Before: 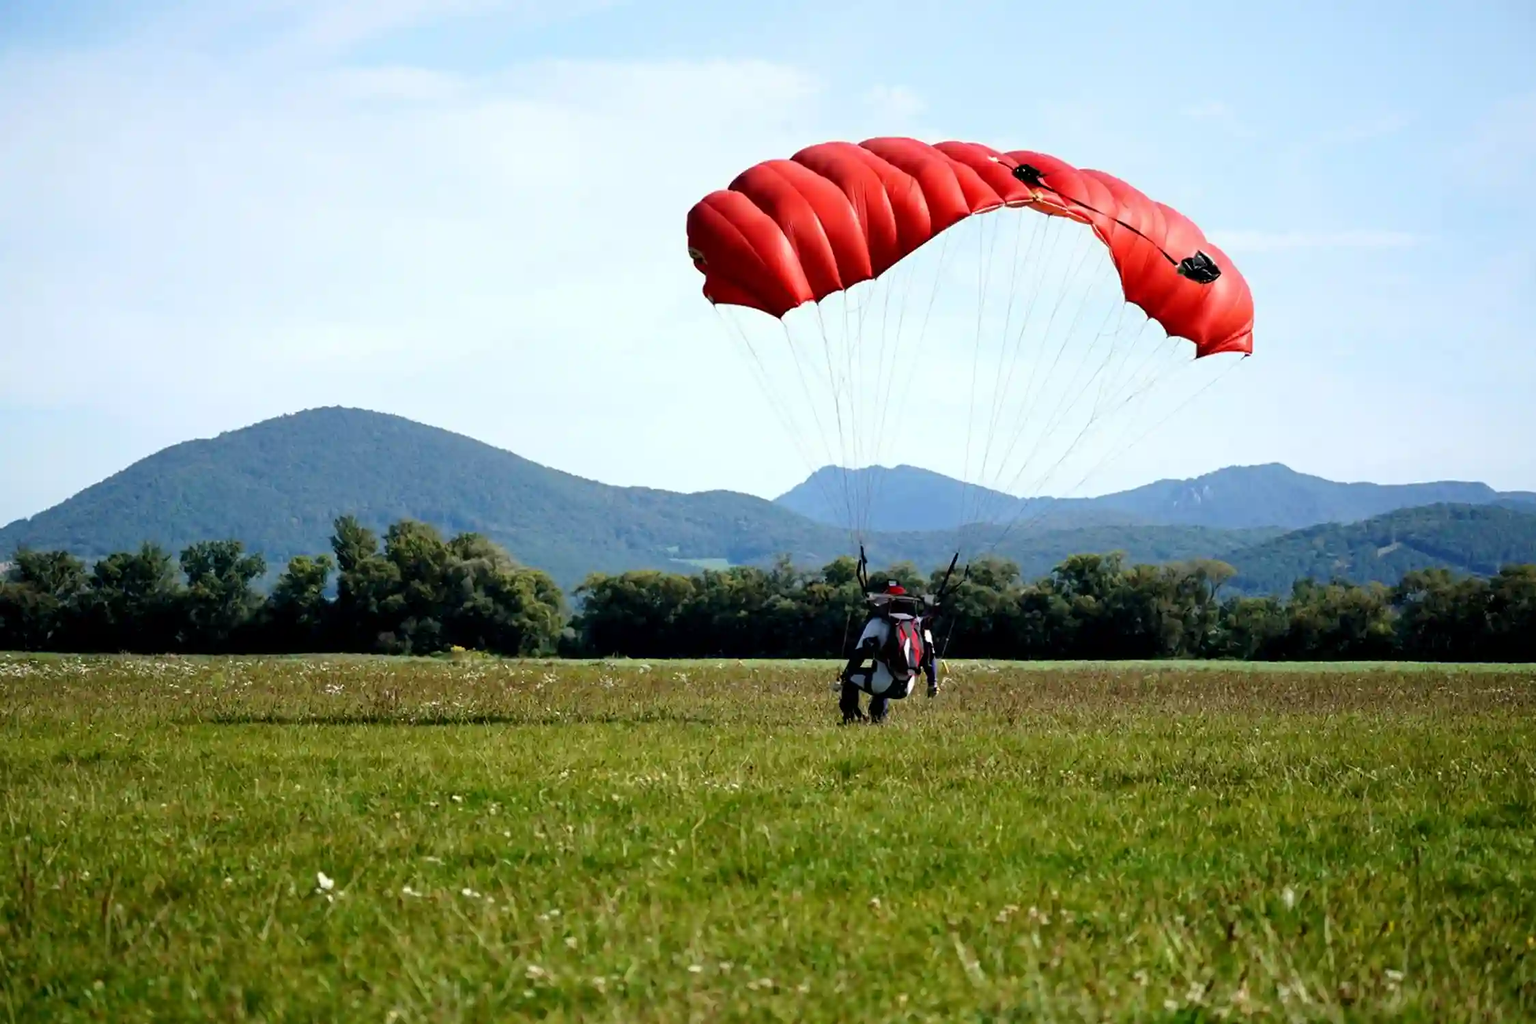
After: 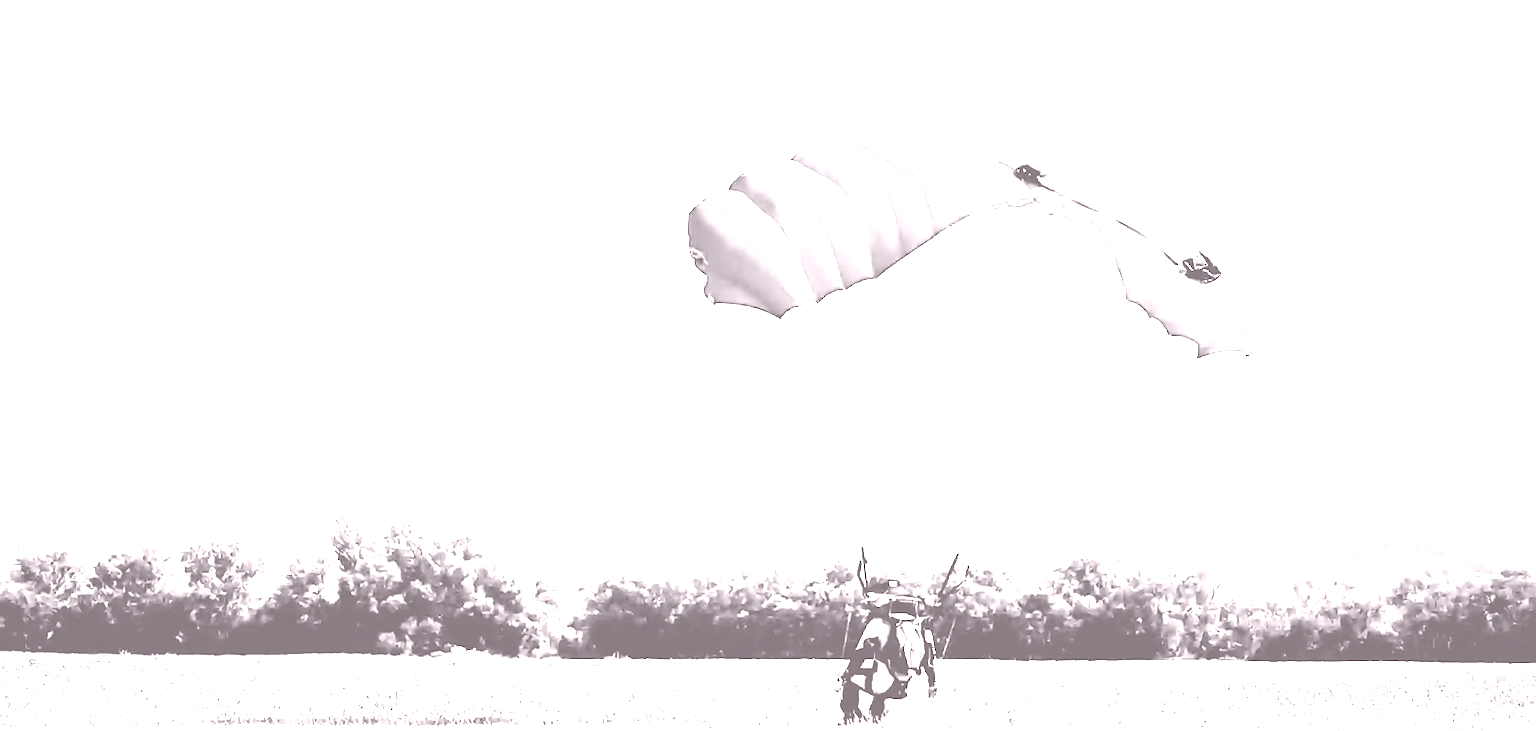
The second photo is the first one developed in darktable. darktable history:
color balance rgb: perceptual saturation grading › global saturation 30%, global vibrance 20%
crop: bottom 28.576%
base curve: curves: ch0 [(0, 0) (0.012, 0.01) (0.073, 0.168) (0.31, 0.711) (0.645, 0.957) (1, 1)], preserve colors none
sharpen: on, module defaults
colorize: hue 25.2°, saturation 83%, source mix 82%, lightness 79%, version 1
exposure: black level correction -0.002, exposure 1.35 EV, compensate highlight preservation false
